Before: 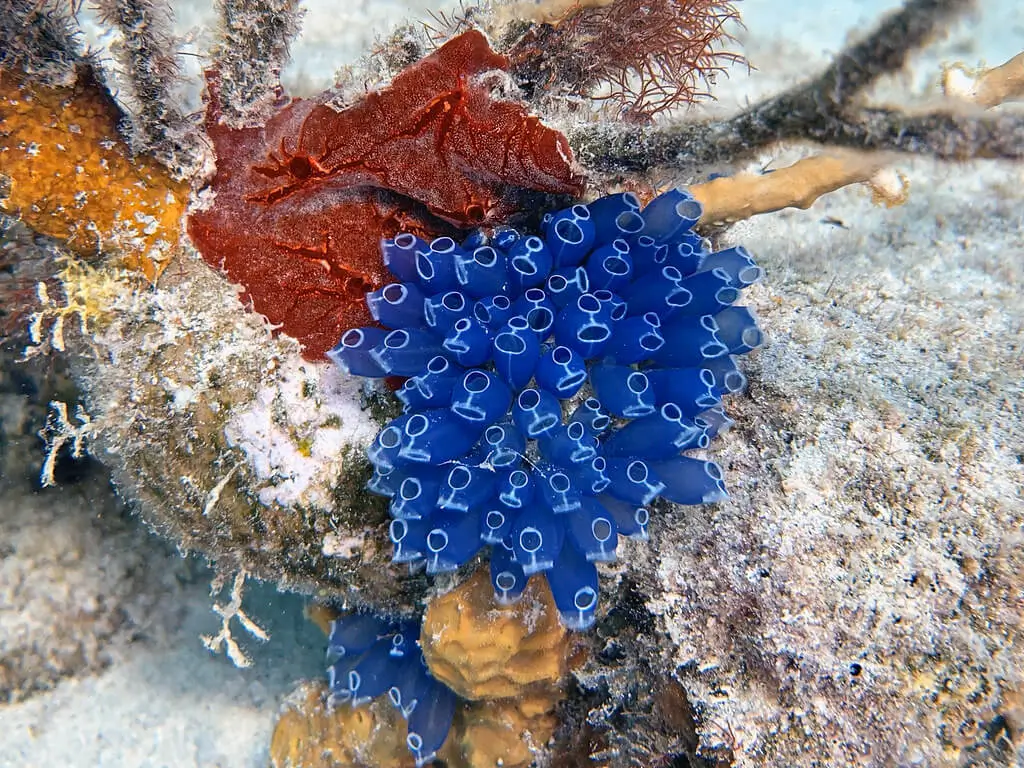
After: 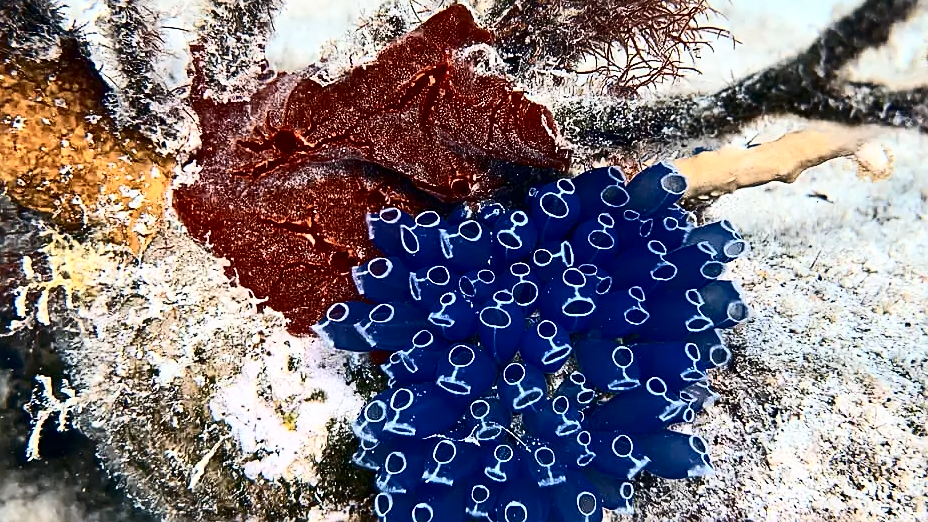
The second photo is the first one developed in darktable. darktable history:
contrast brightness saturation: contrast 0.5, saturation -0.1
sharpen: on, module defaults
crop: left 1.509%, top 3.452%, right 7.696%, bottom 28.452%
